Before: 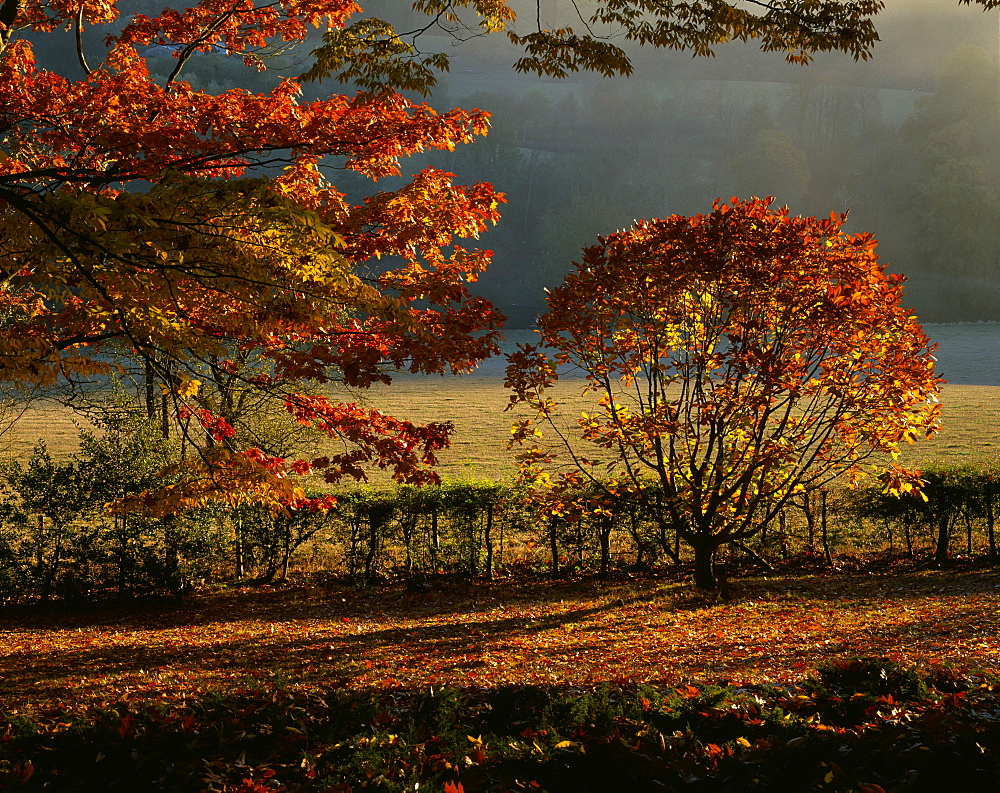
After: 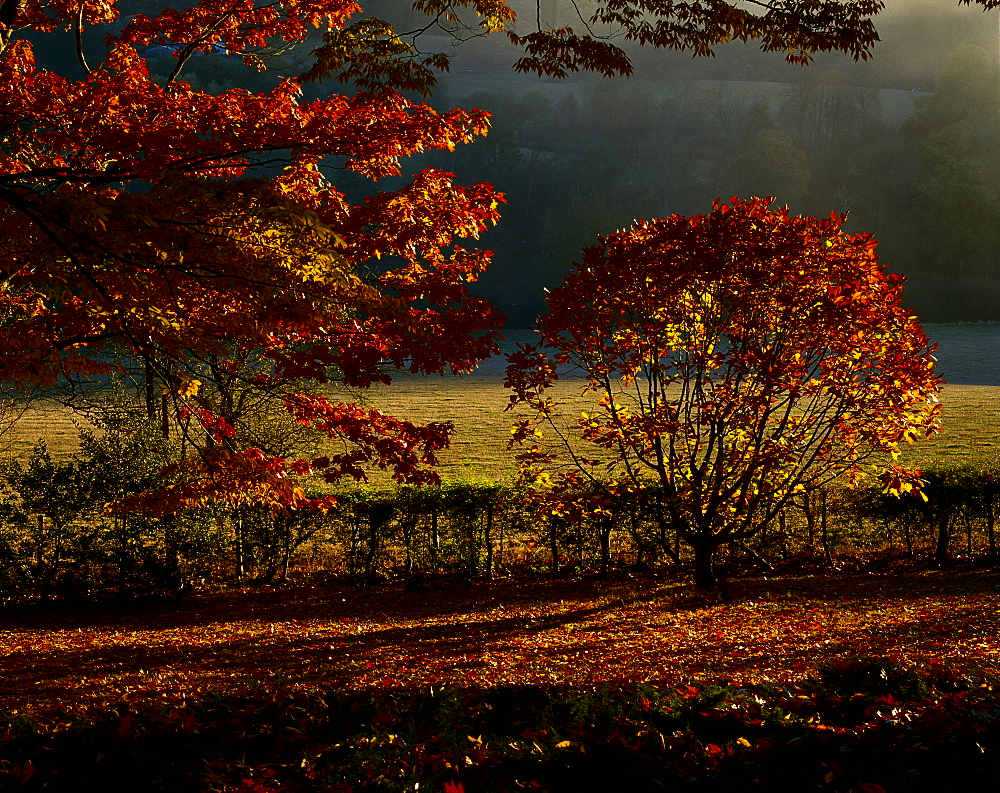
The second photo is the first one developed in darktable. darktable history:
contrast brightness saturation: contrast 0.194, brightness -0.243, saturation 0.112
